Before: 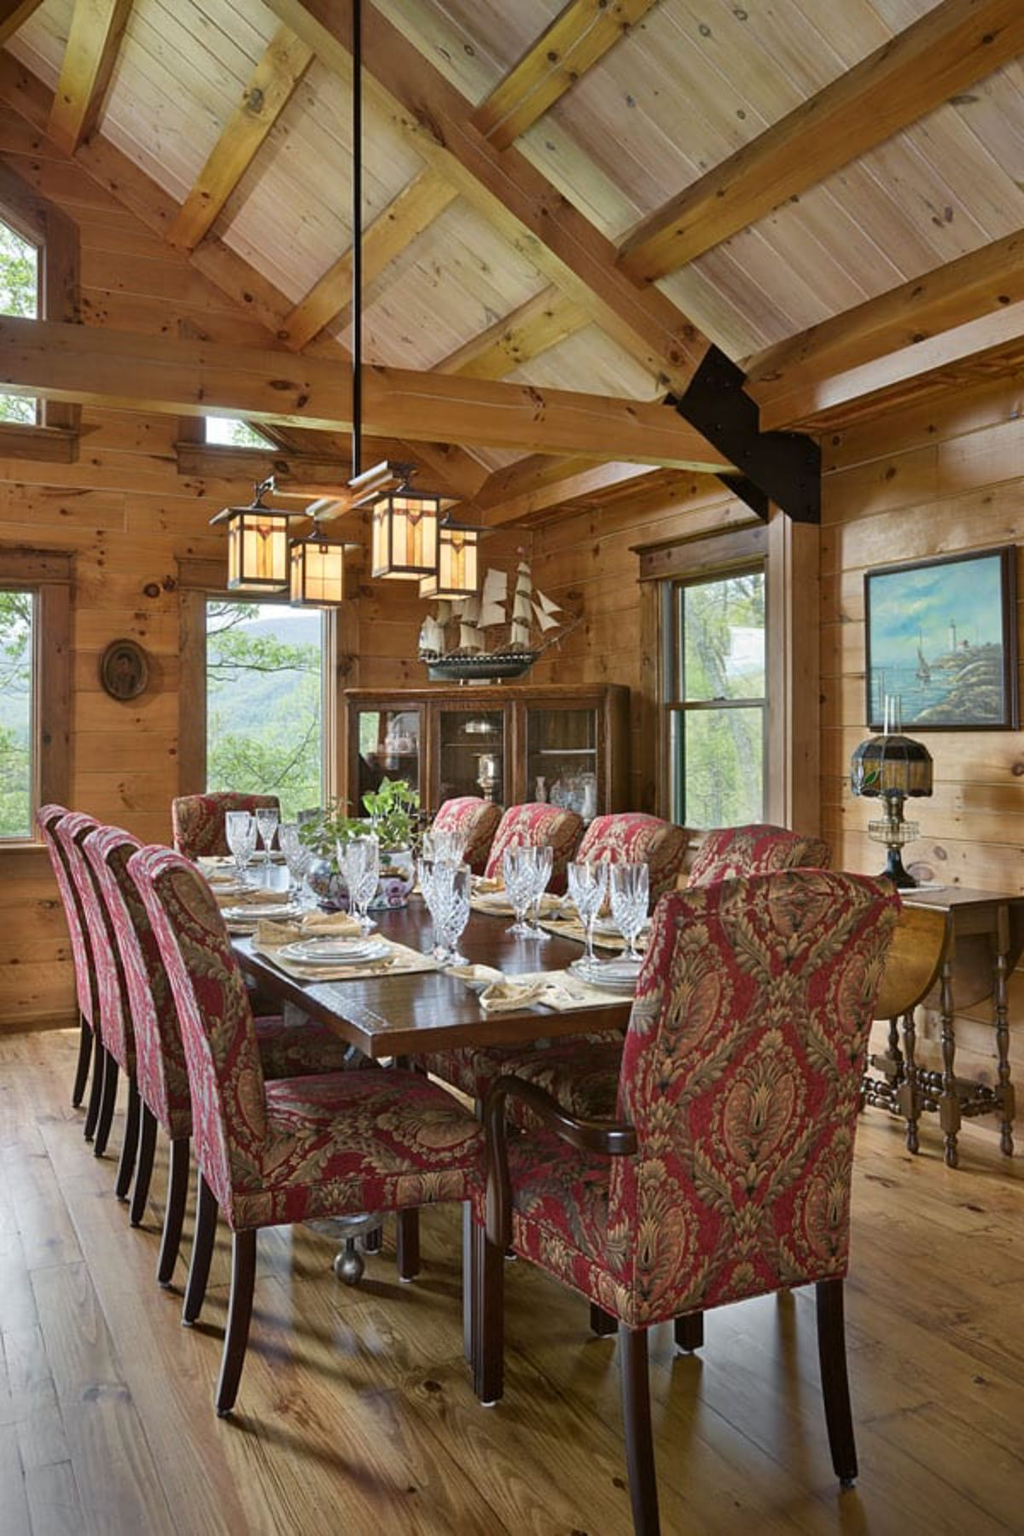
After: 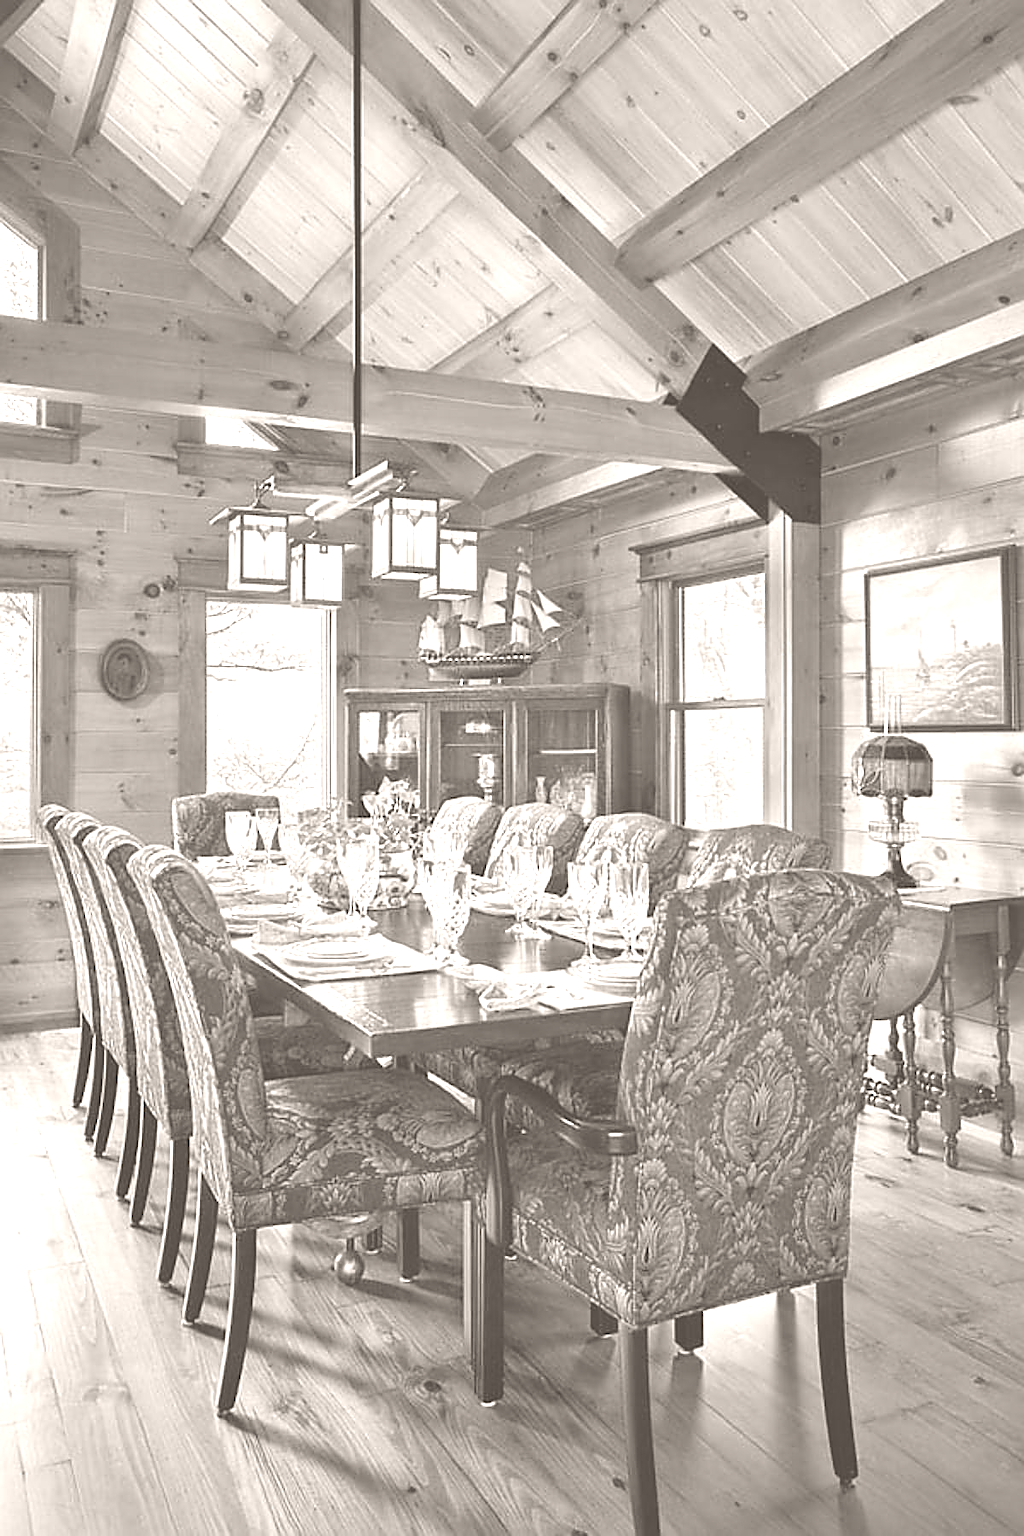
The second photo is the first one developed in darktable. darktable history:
colorize: hue 34.49°, saturation 35.33%, source mix 100%, lightness 55%, version 1
sharpen: radius 1.4, amount 1.25, threshold 0.7
